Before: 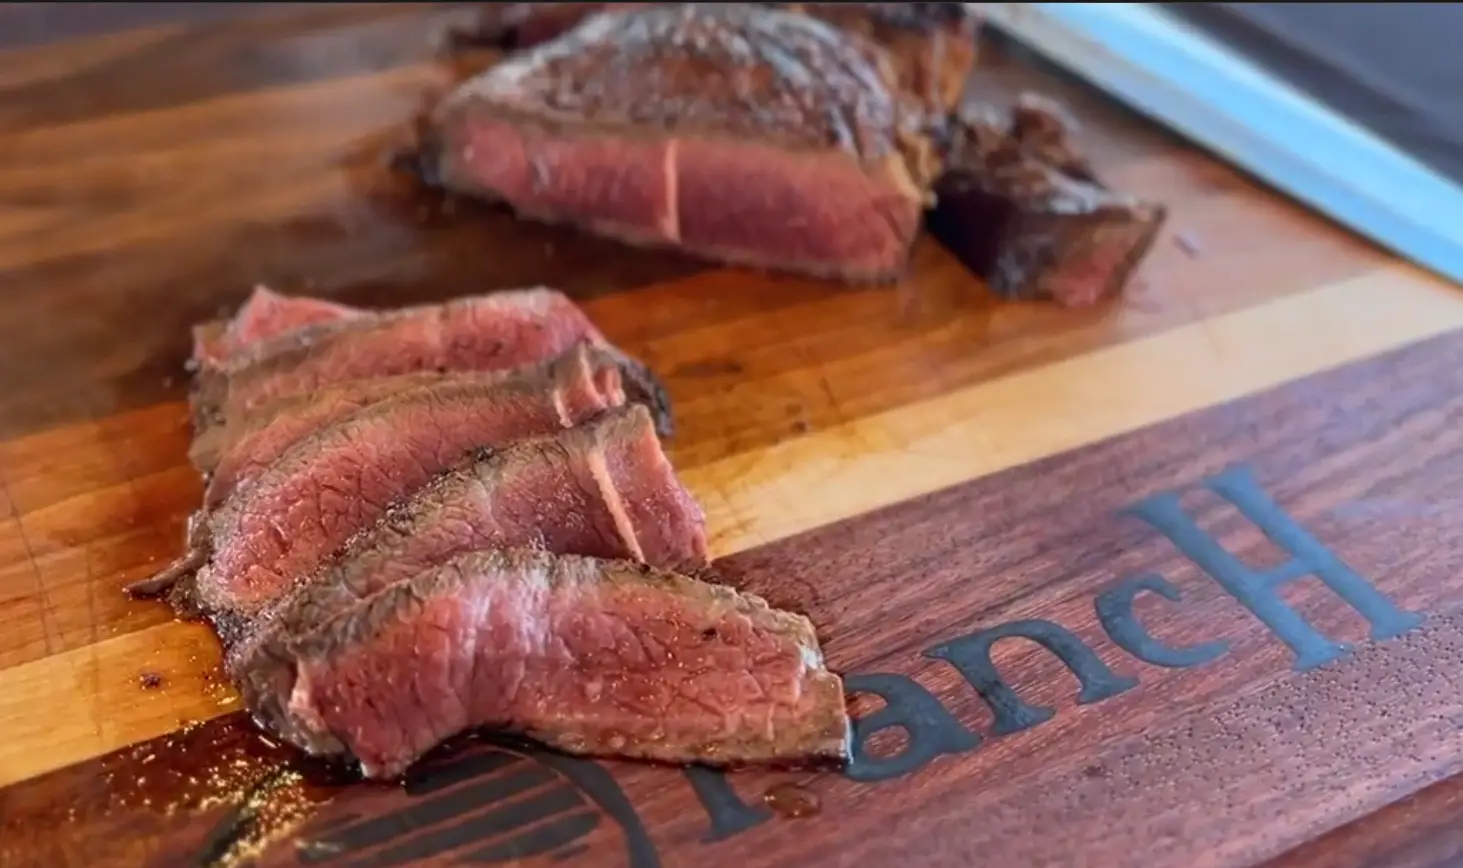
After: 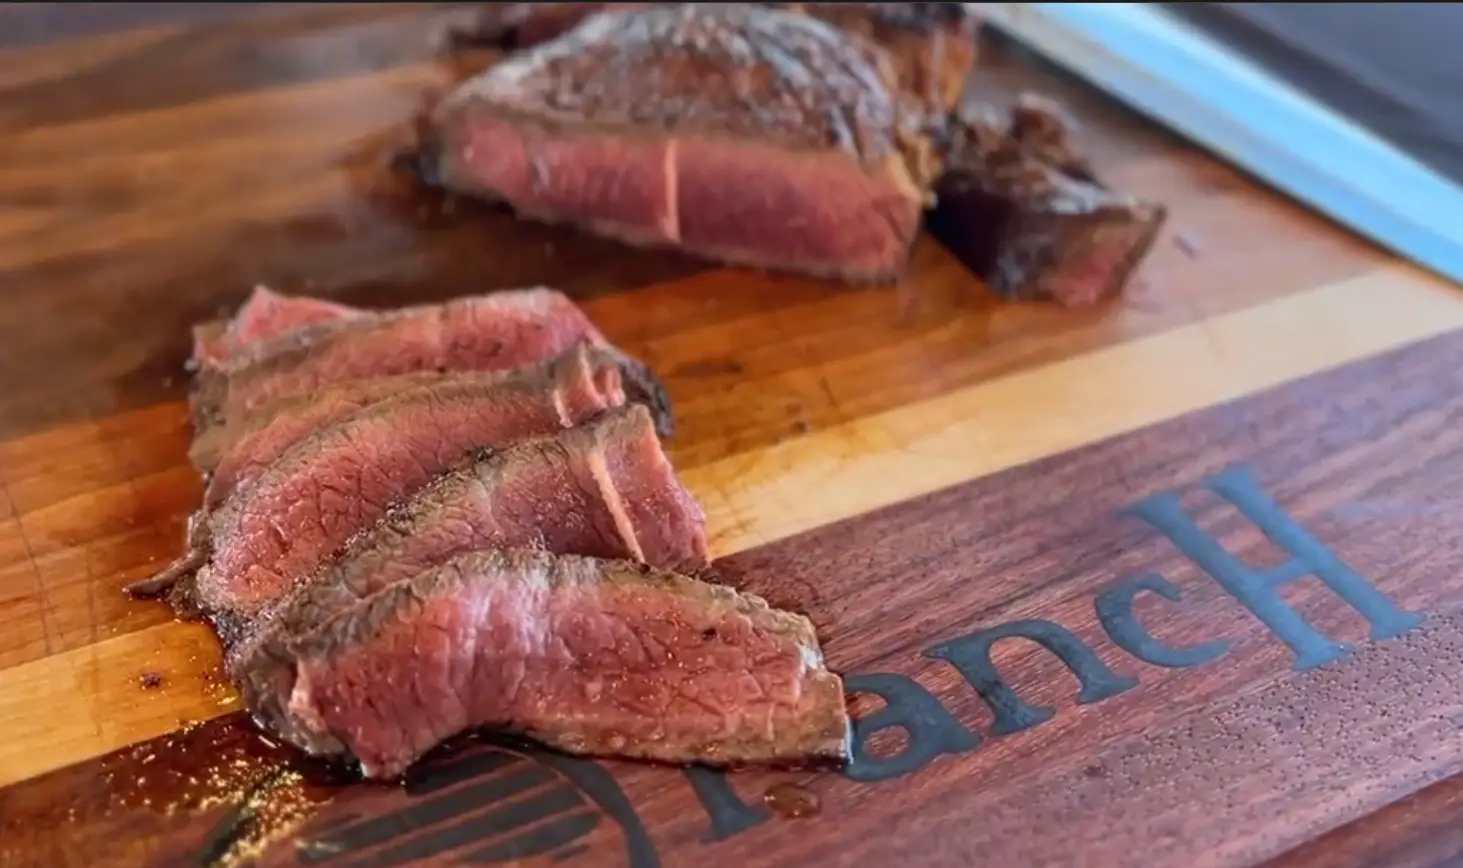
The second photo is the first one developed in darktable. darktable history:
shadows and highlights: shadows 31.88, highlights -32.2, soften with gaussian
